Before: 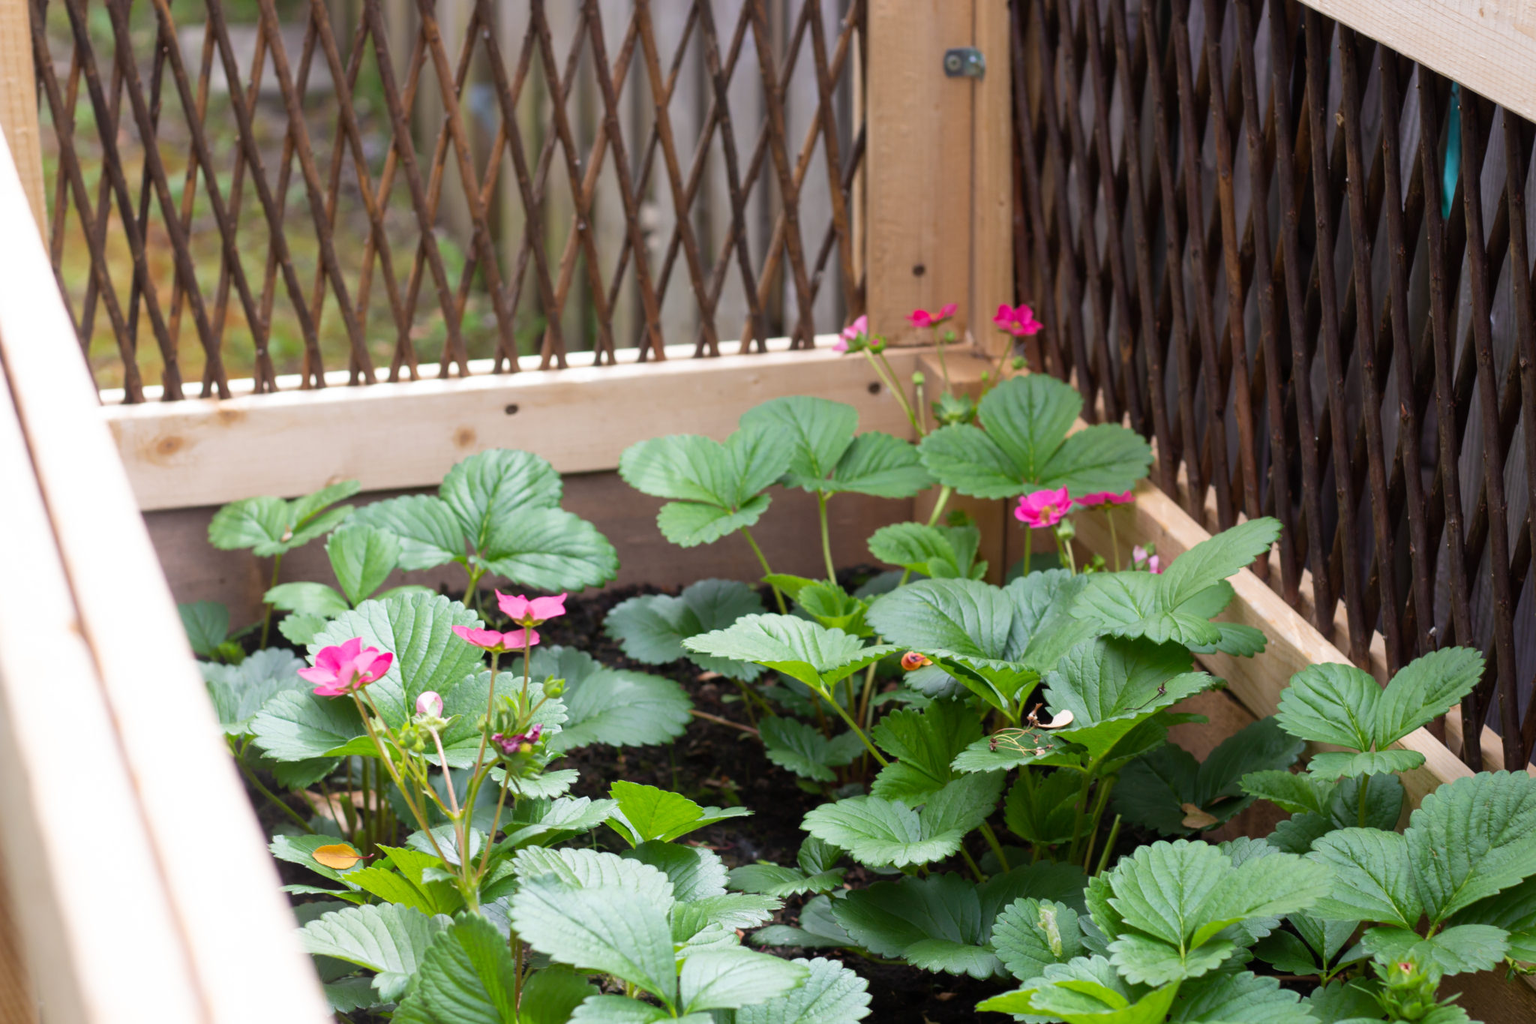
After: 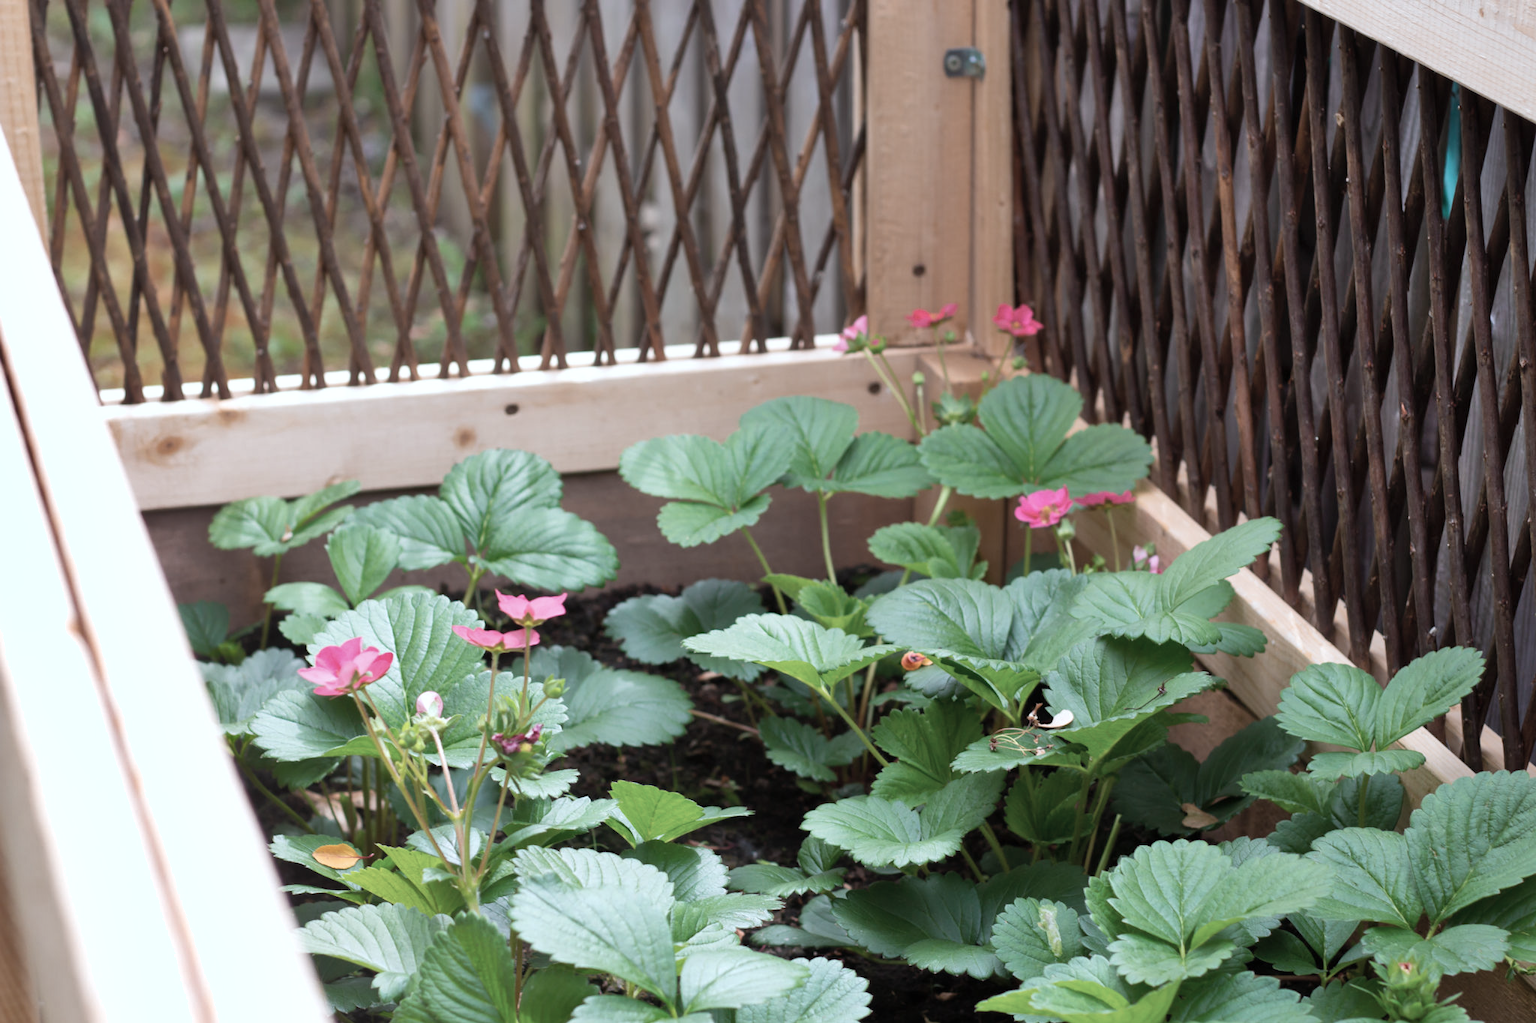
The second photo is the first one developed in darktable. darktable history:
color correction: highlights a* -12.64, highlights b* -18.1, saturation 0.7
white balance: red 1.127, blue 0.943
shadows and highlights: soften with gaussian
